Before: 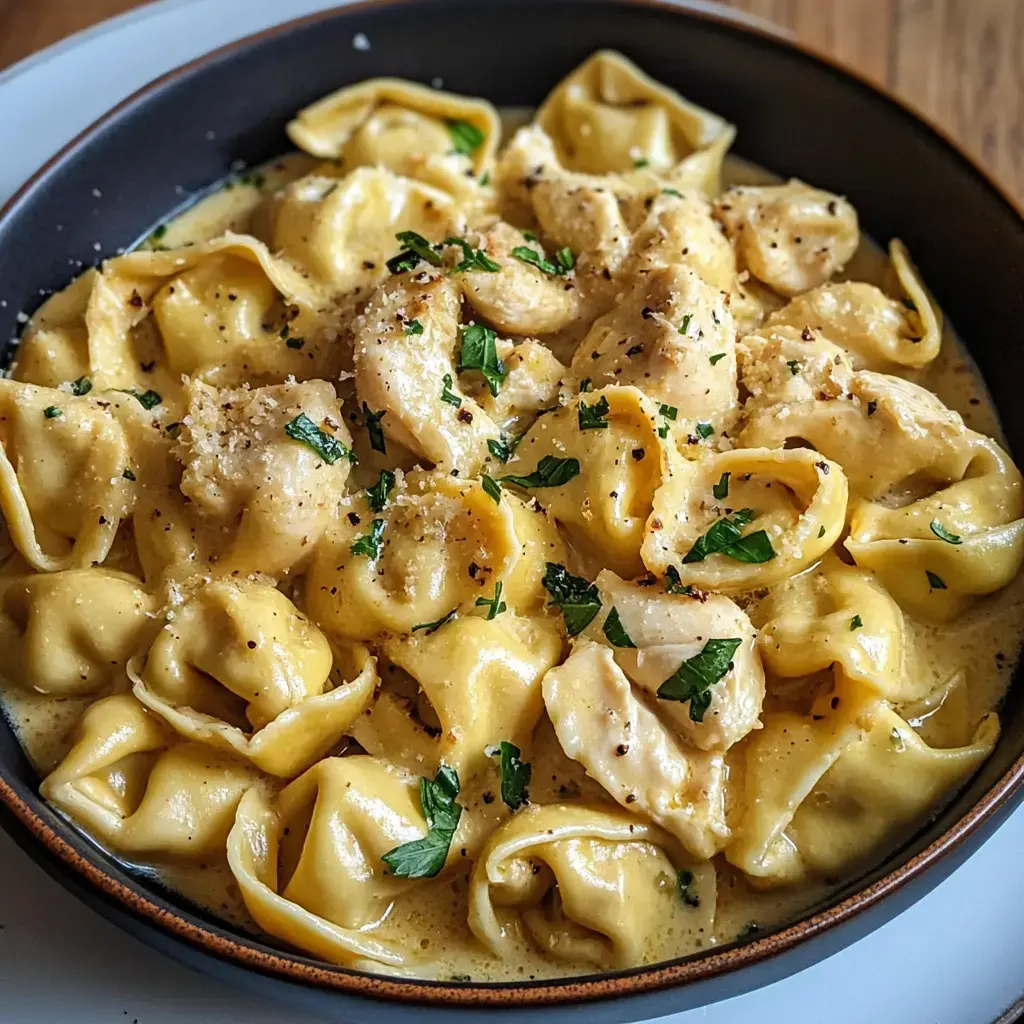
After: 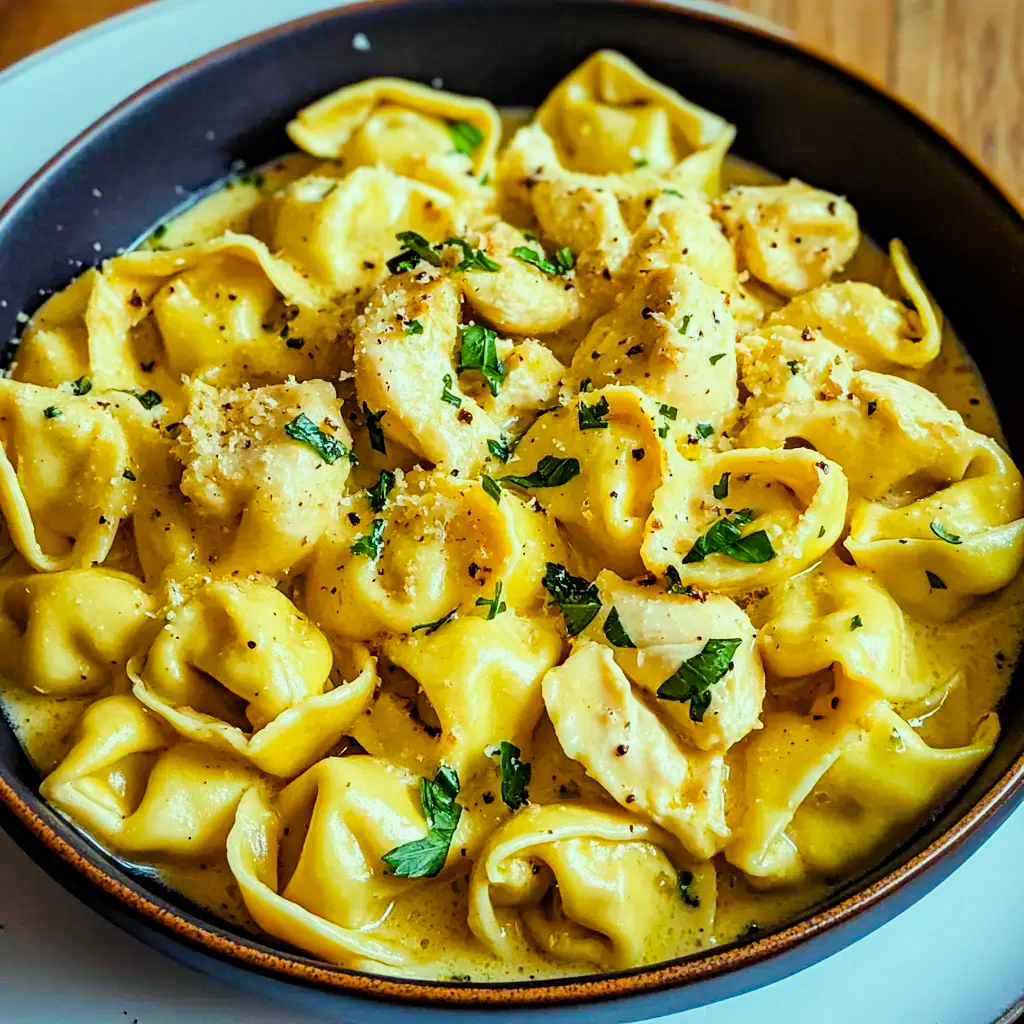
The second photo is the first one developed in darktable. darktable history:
color balance rgb: highlights gain › luminance 15.482%, highlights gain › chroma 7.012%, highlights gain › hue 123.5°, linear chroma grading › shadows 31.705%, linear chroma grading › global chroma -1.644%, linear chroma grading › mid-tones 3.693%, perceptual saturation grading › global saturation 19.367%, perceptual brilliance grading › global brilliance 25.074%
filmic rgb: black relative exposure -7.65 EV, white relative exposure 4.56 EV, hardness 3.61
